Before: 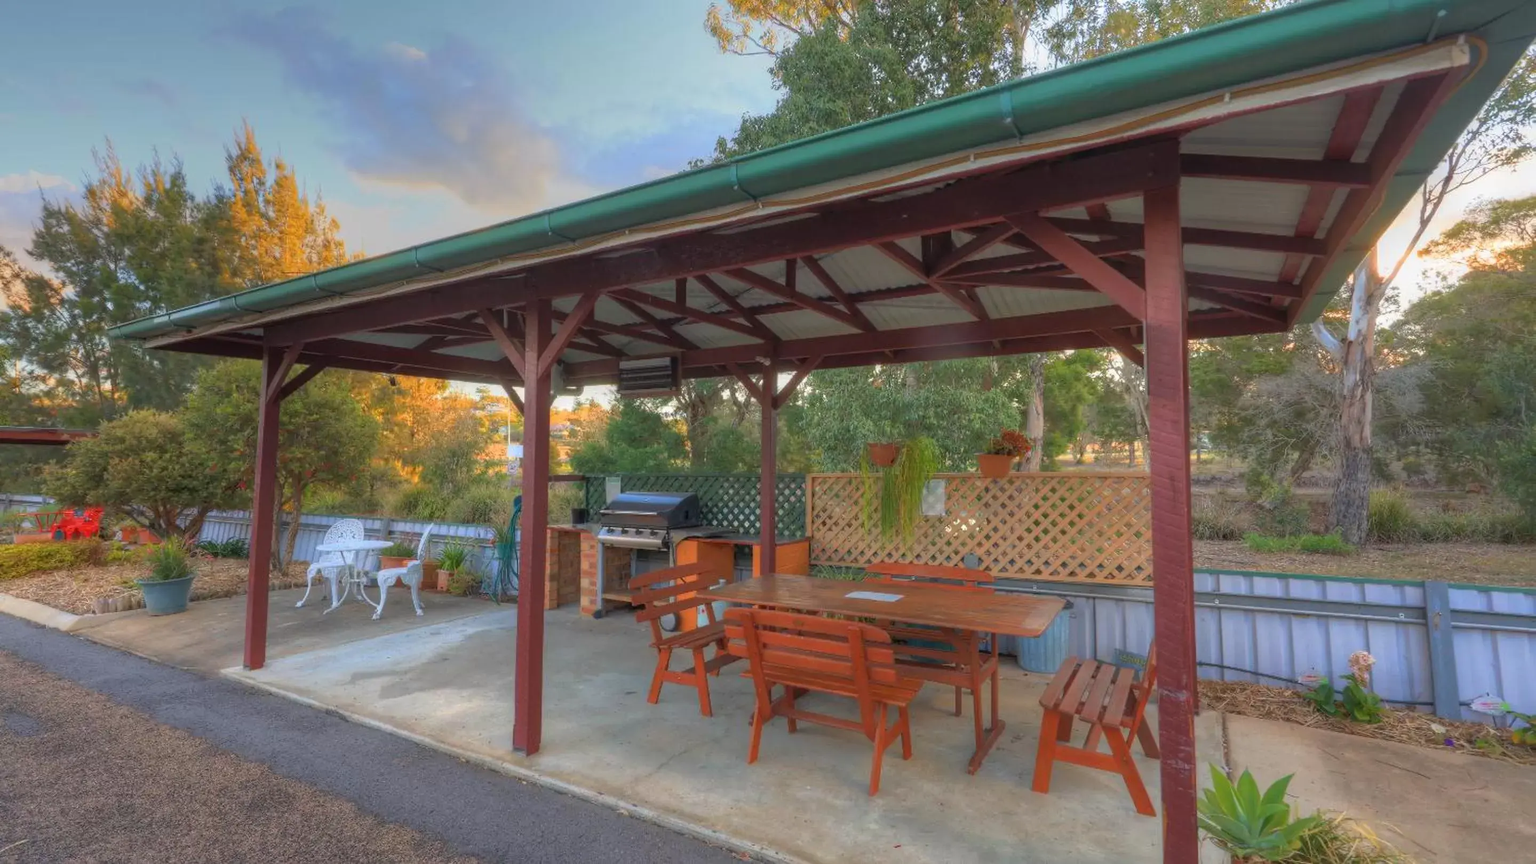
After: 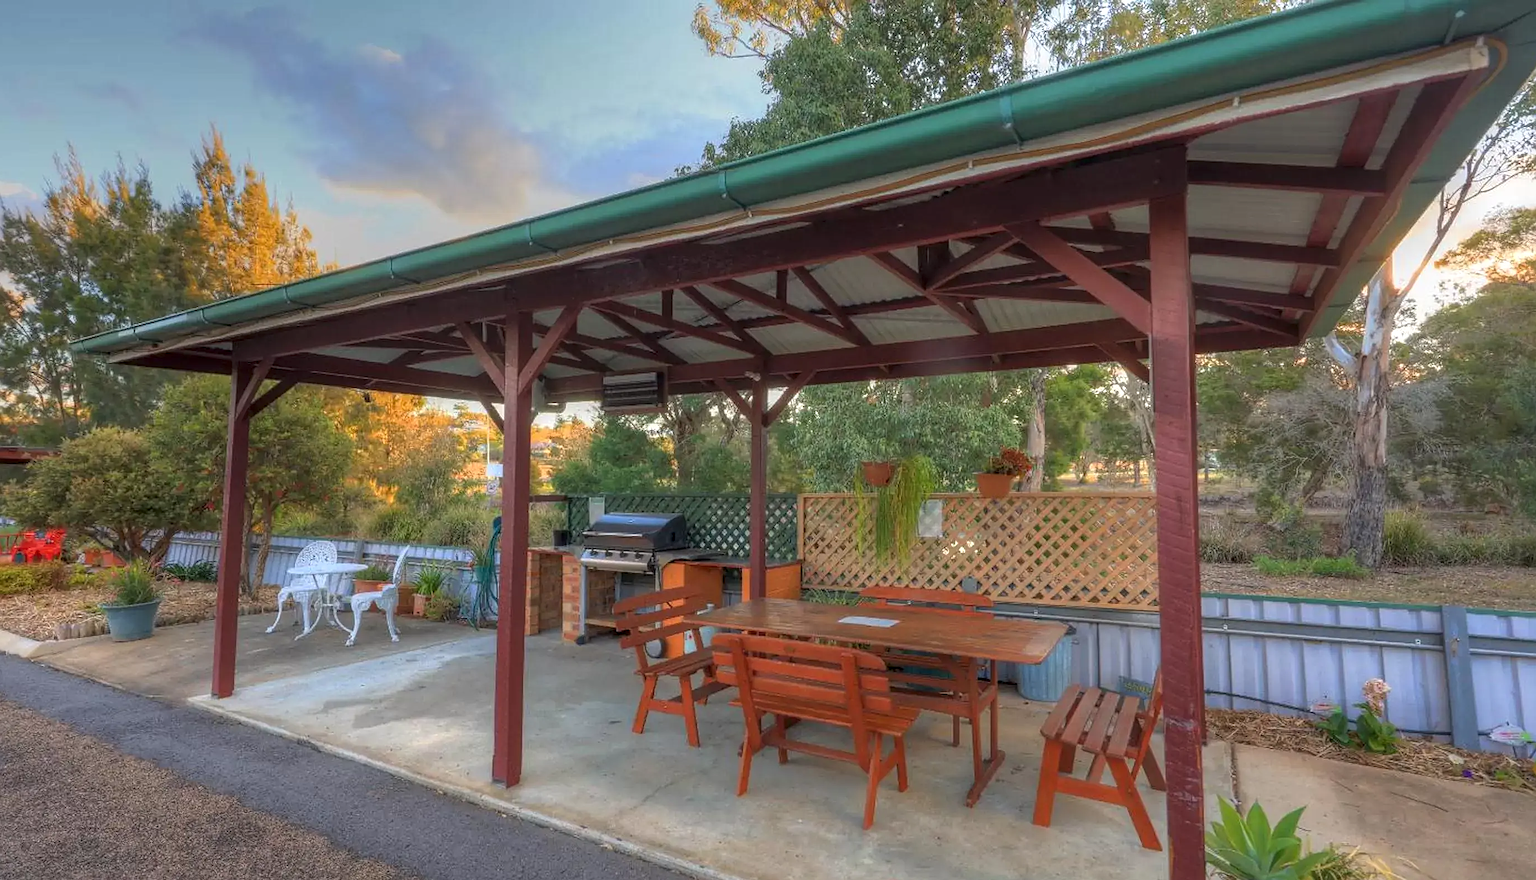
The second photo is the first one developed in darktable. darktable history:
sharpen: on, module defaults
crop and rotate: left 2.66%, right 1.33%, bottom 2.172%
local contrast: on, module defaults
